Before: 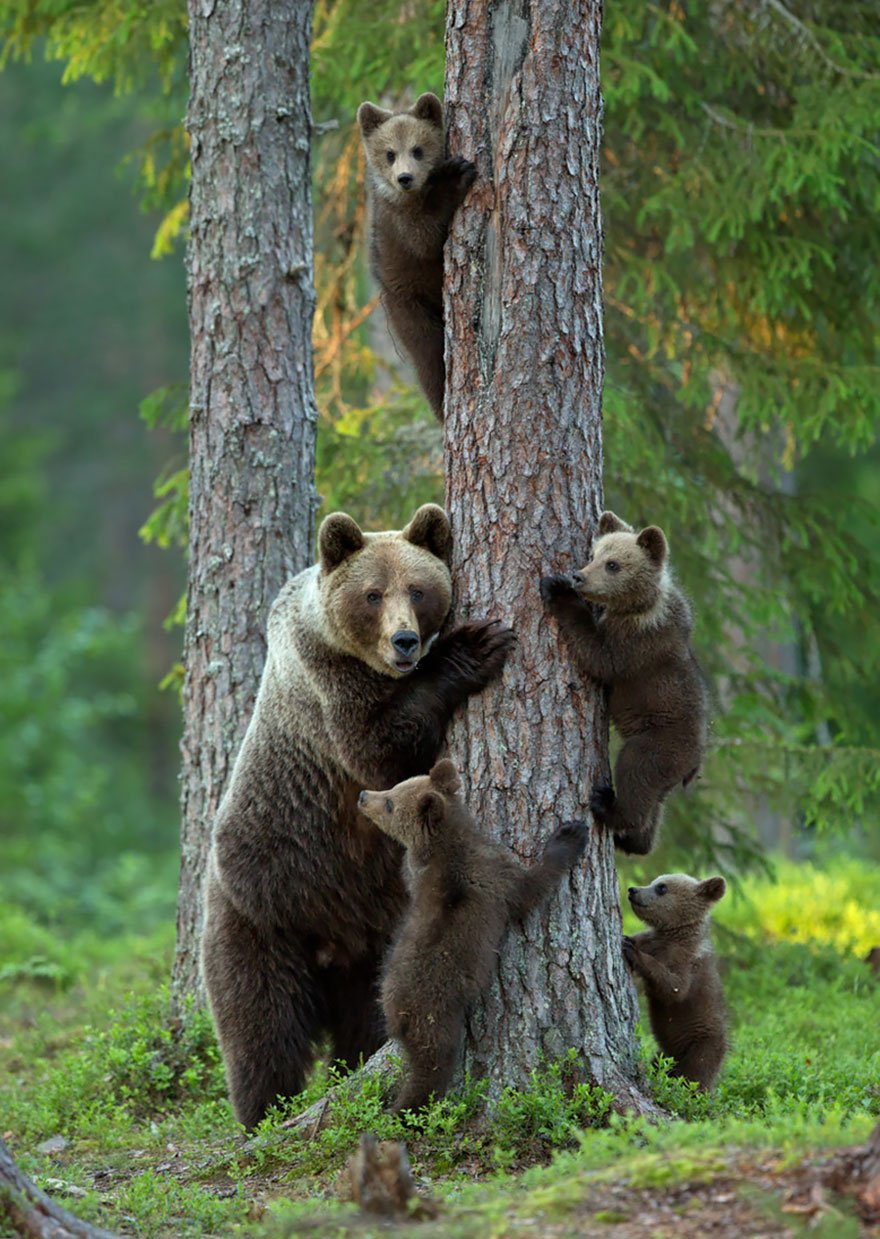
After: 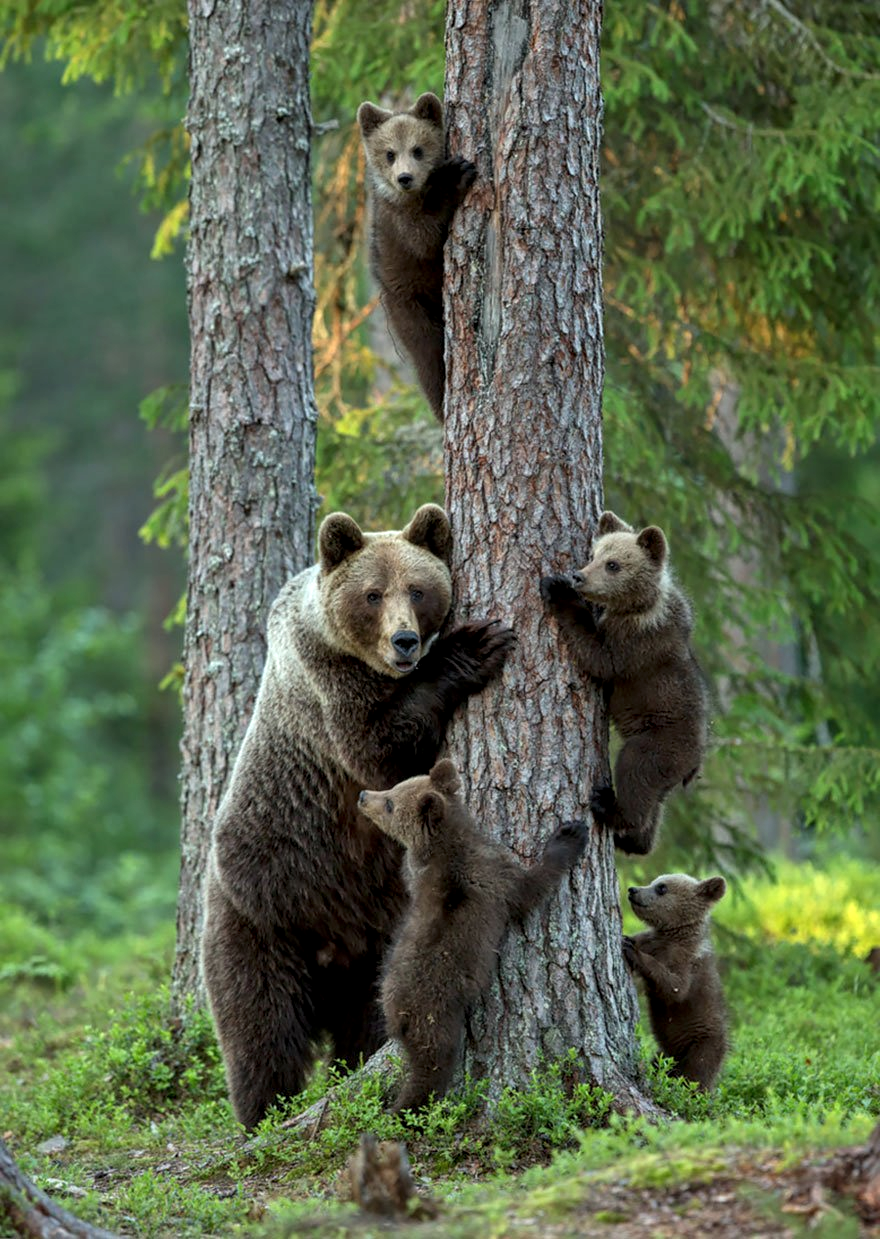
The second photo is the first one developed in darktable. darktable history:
shadows and highlights: shadows 24.15, highlights -76.78, soften with gaussian
contrast brightness saturation: saturation -0.024
local contrast: detail 130%
